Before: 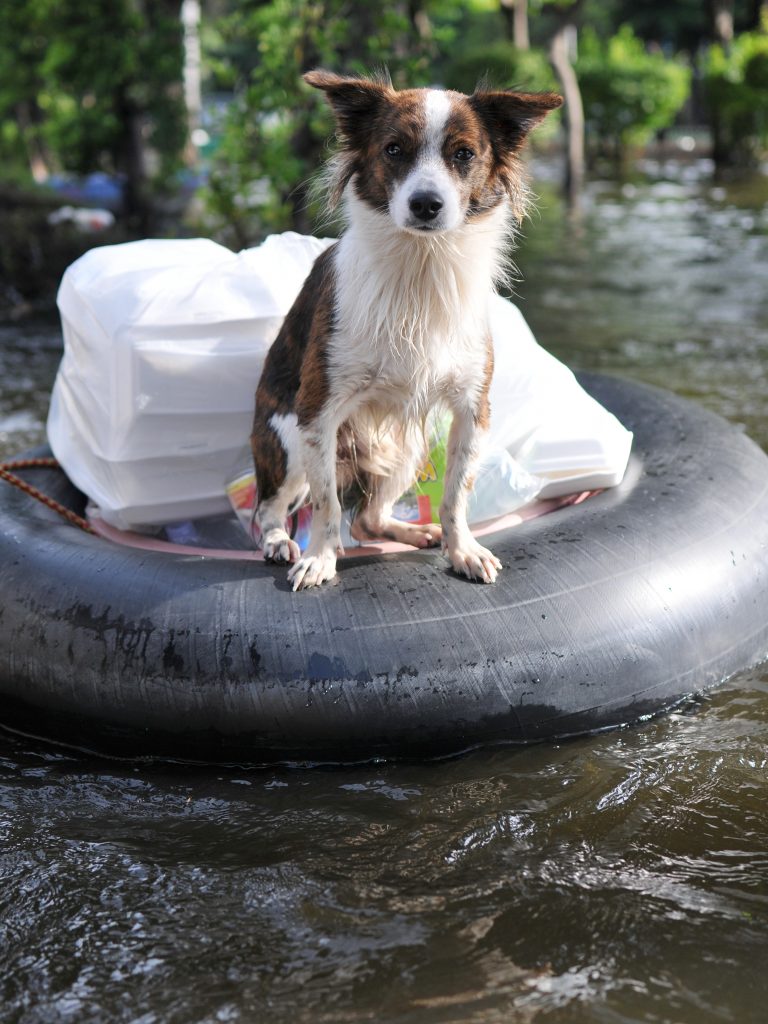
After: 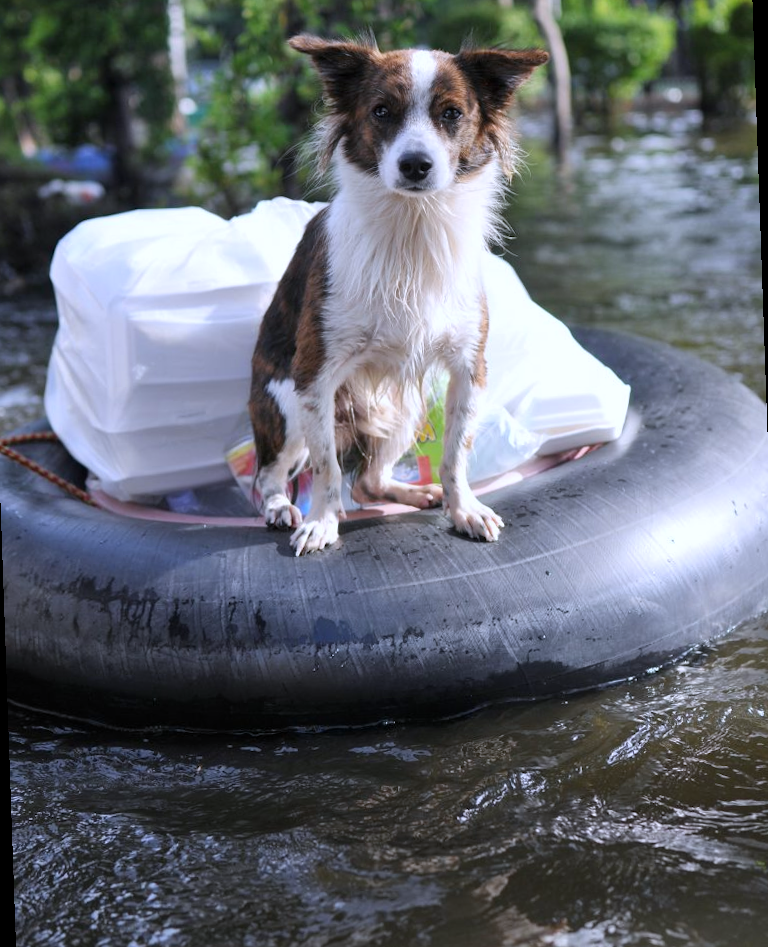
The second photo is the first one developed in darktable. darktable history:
white balance: red 0.967, blue 1.119, emerald 0.756
rotate and perspective: rotation -2°, crop left 0.022, crop right 0.978, crop top 0.049, crop bottom 0.951
